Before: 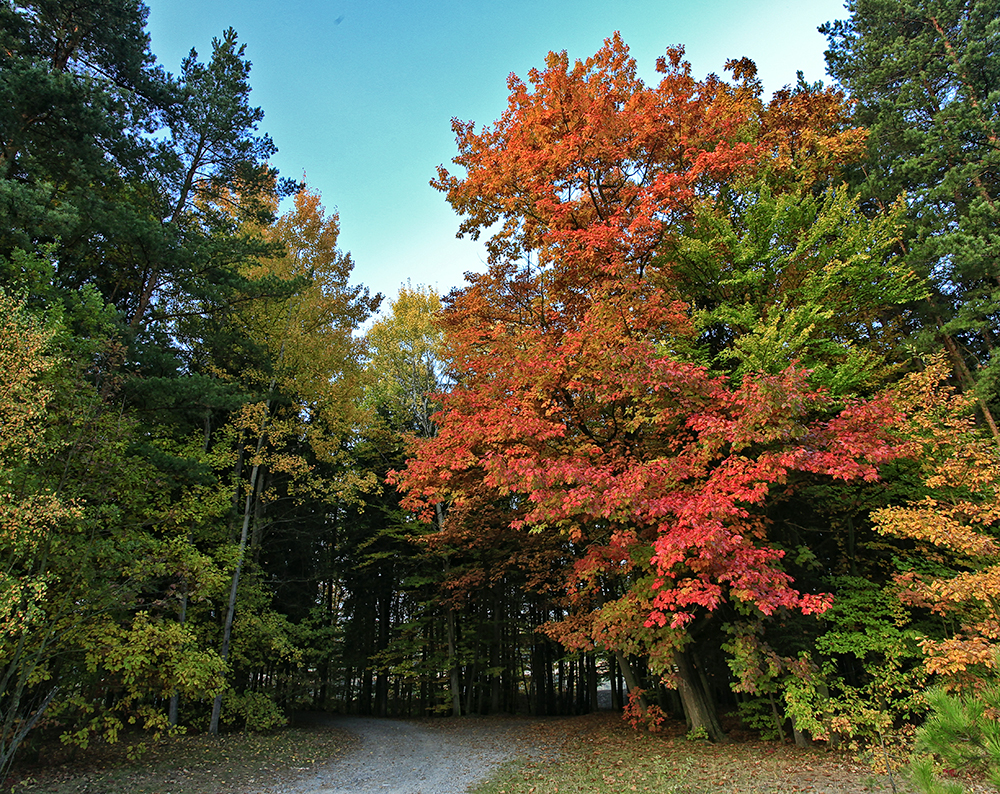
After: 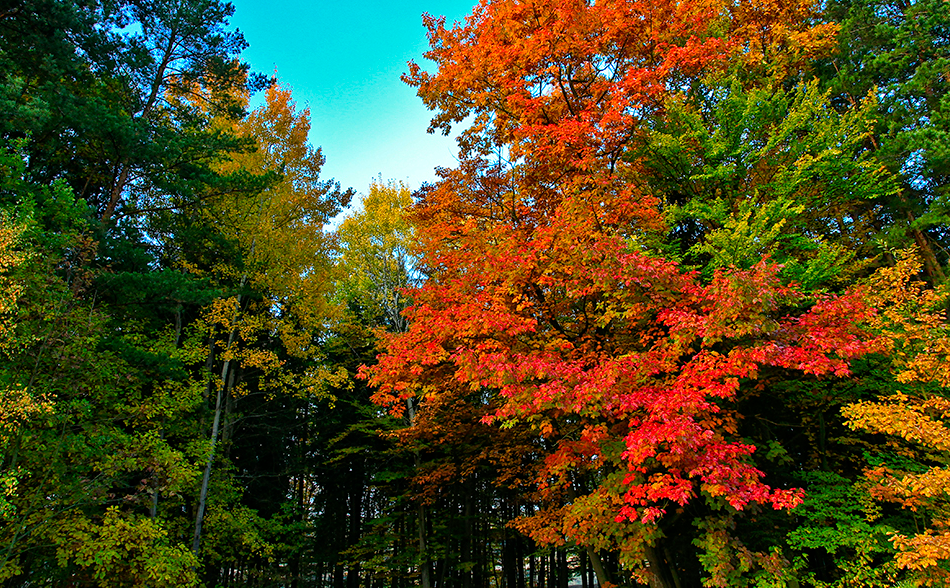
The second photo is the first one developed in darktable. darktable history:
crop and rotate: left 2.991%, top 13.302%, right 1.981%, bottom 12.636%
color balance rgb: perceptual saturation grading › global saturation 25%, global vibrance 20%
